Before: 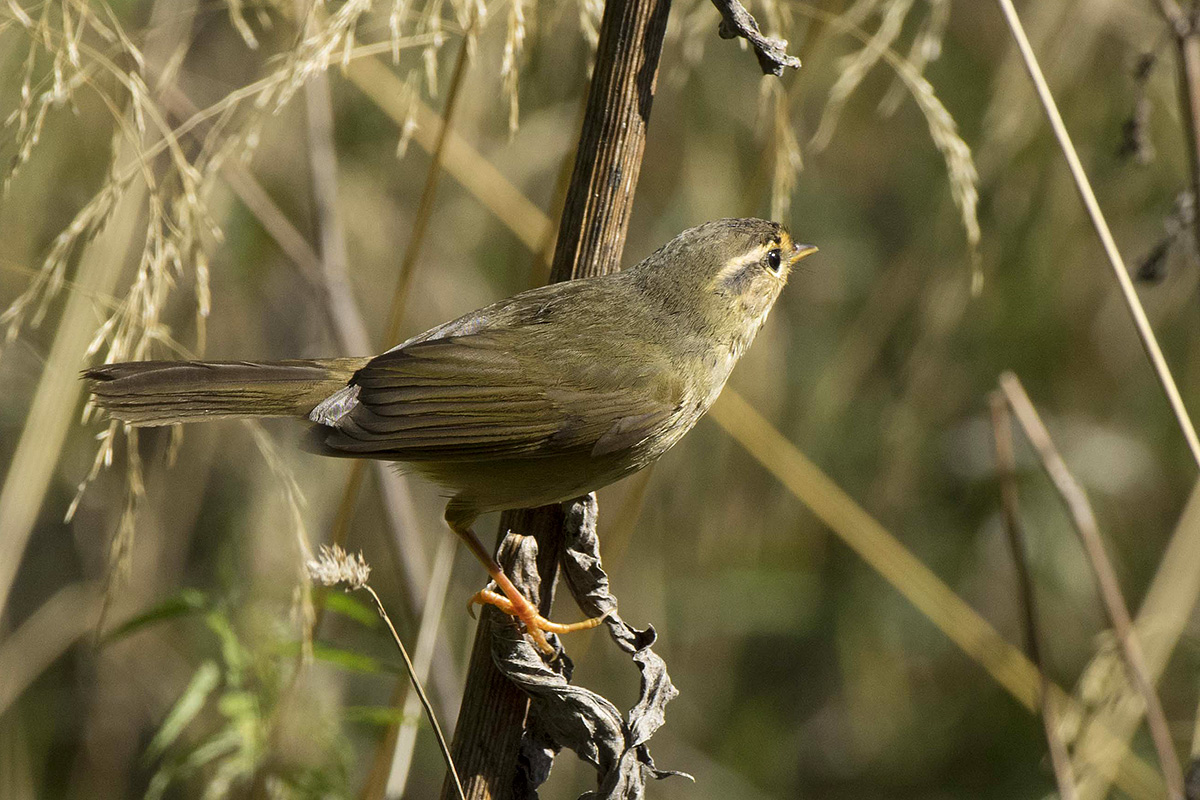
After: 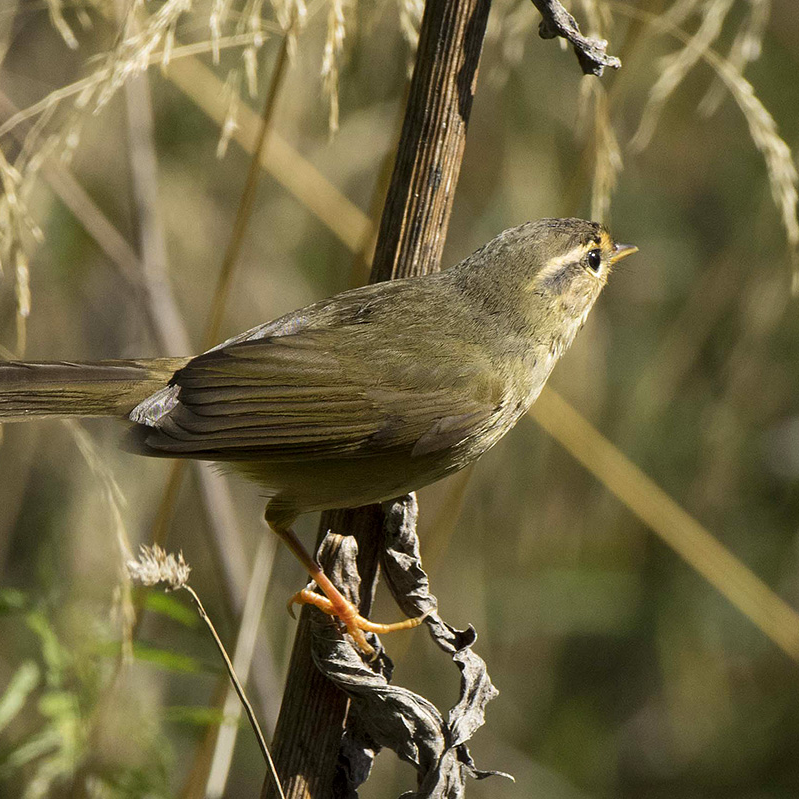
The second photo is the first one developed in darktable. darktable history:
crop and rotate: left 15.055%, right 18.278%
